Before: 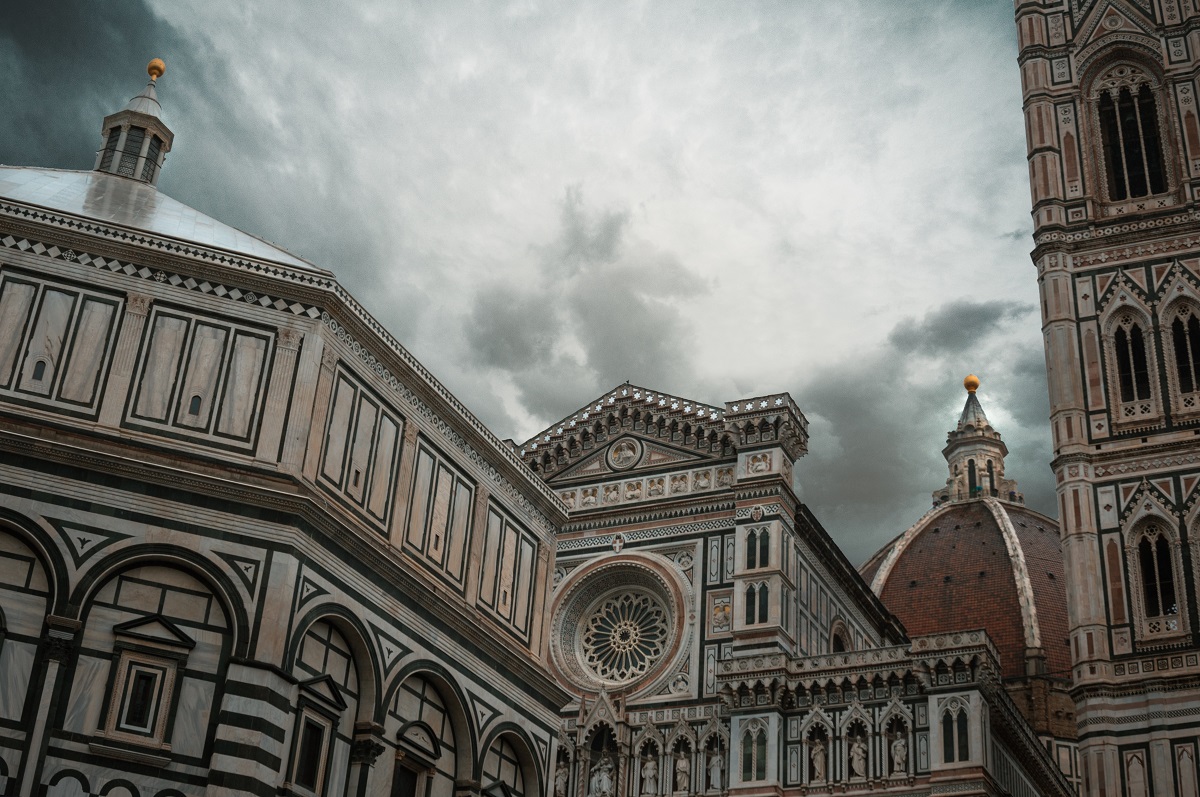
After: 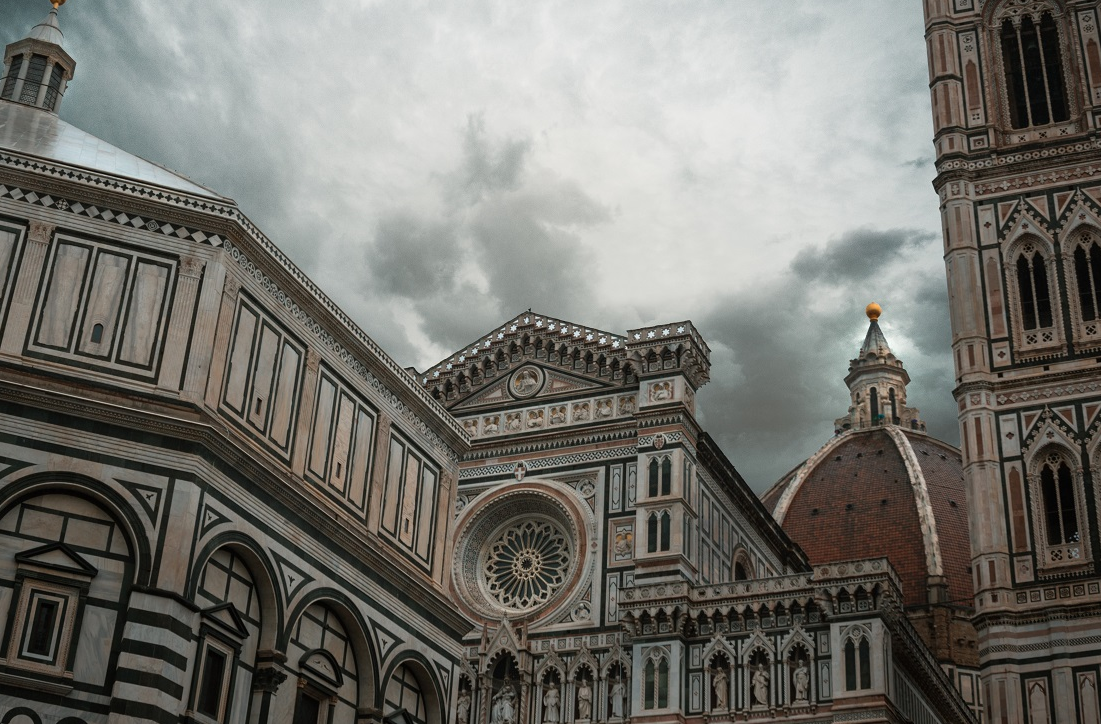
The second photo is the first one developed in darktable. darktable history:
crop and rotate: left 8.227%, top 9.036%
